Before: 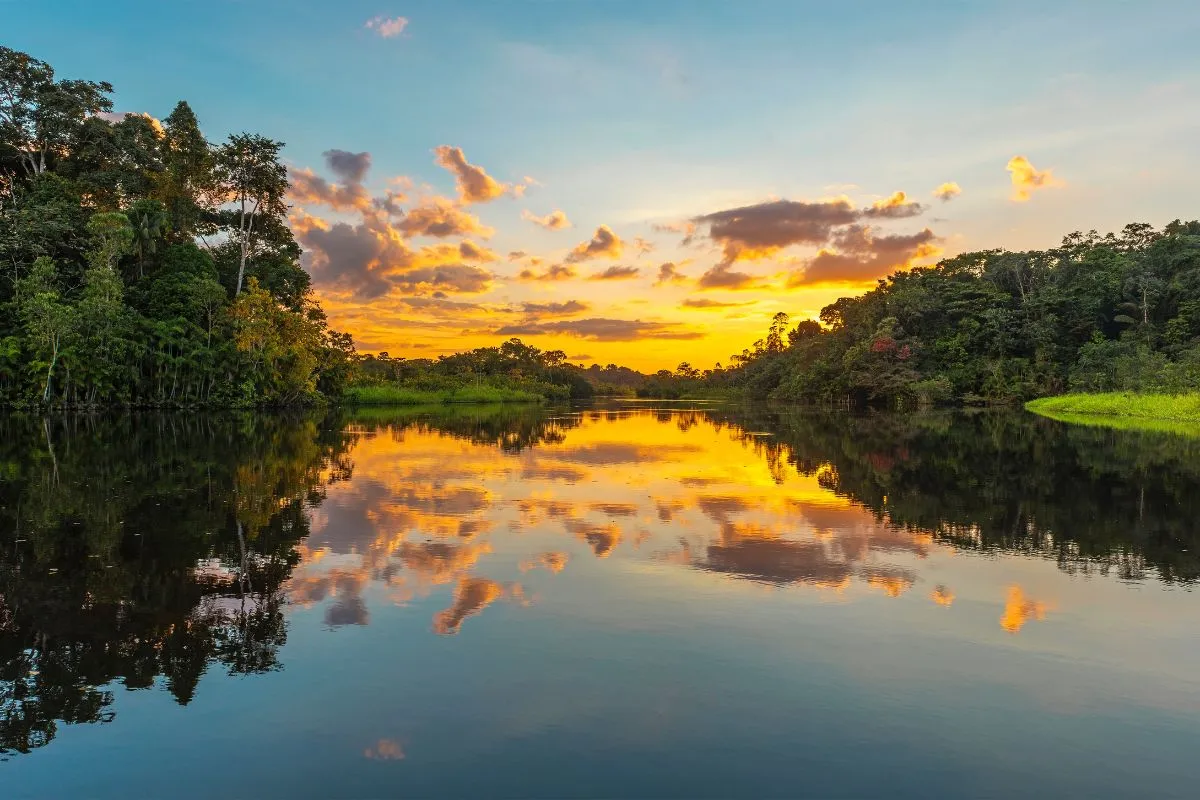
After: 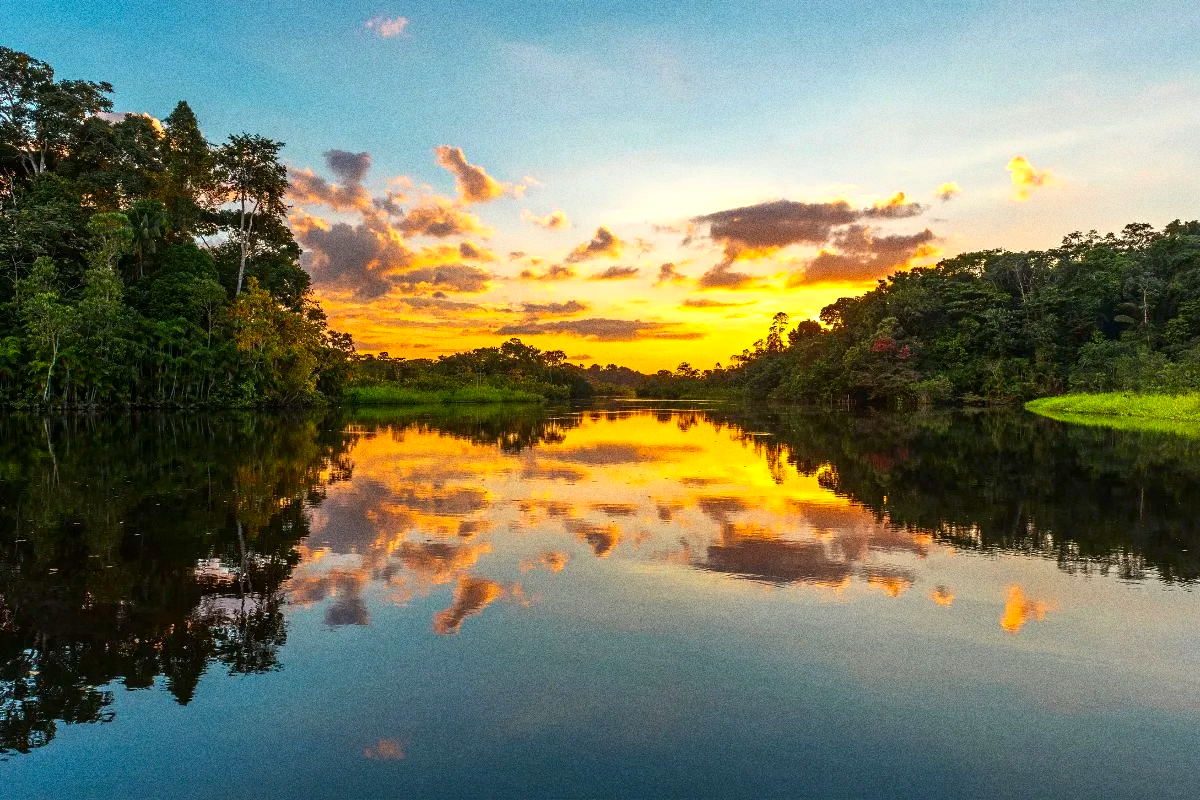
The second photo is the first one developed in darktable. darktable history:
contrast brightness saturation: contrast 0.07, brightness -0.13, saturation 0.06
exposure: exposure 0.426 EV, compensate highlight preservation false
grain: coarseness 0.09 ISO, strength 40%
